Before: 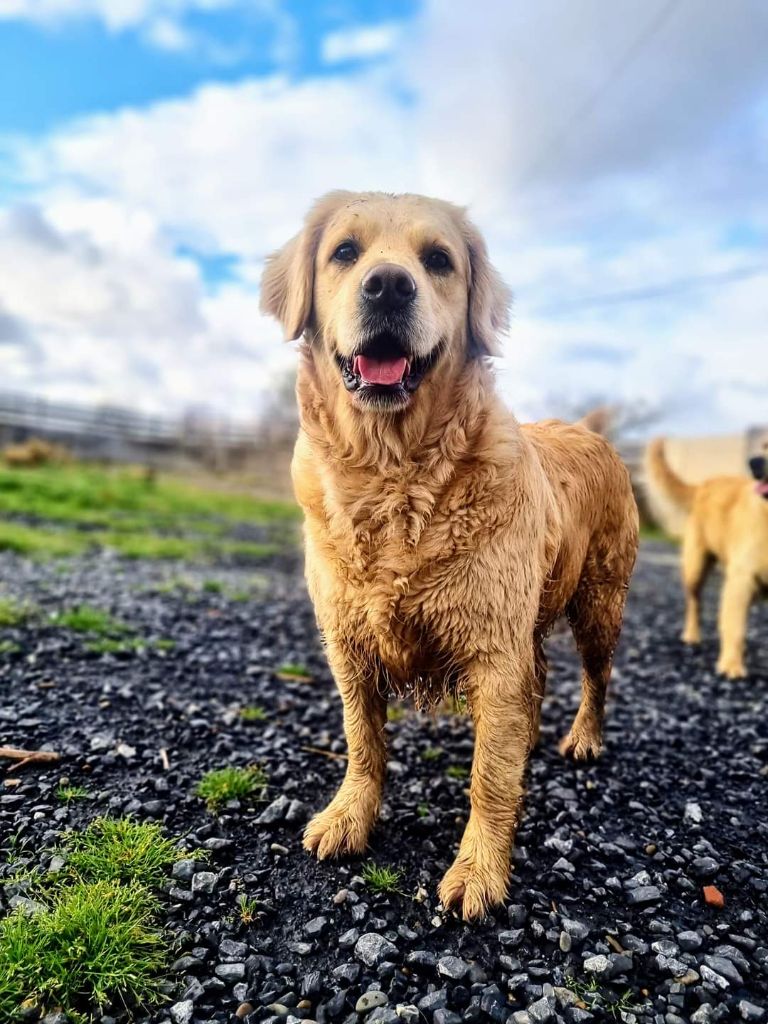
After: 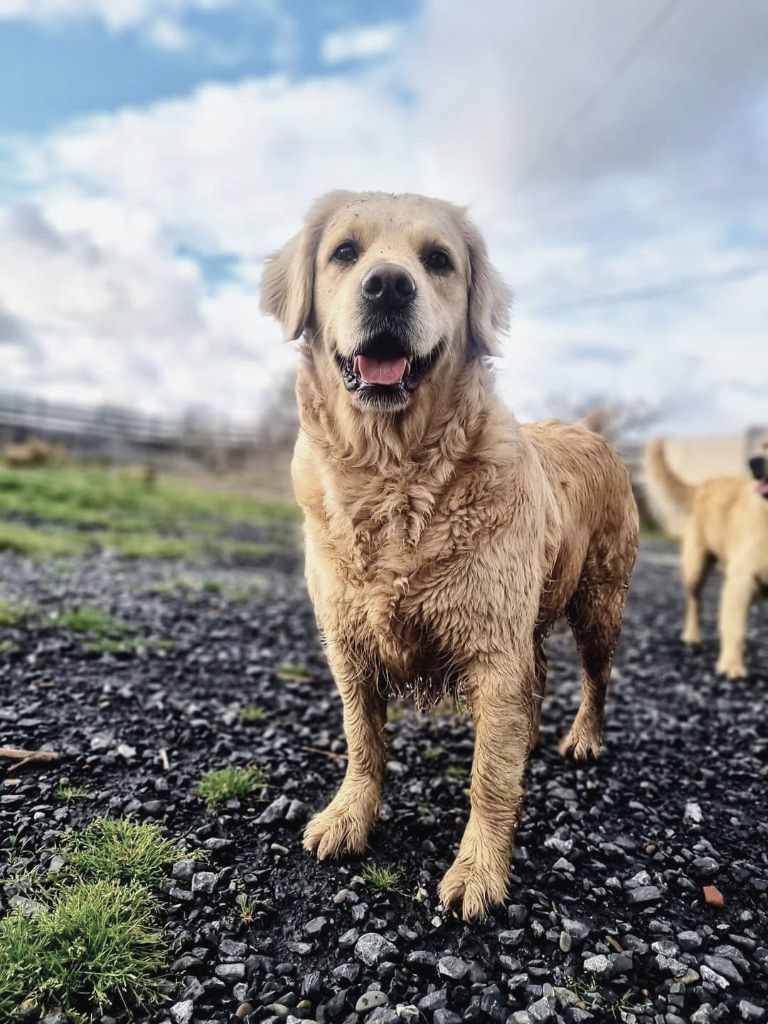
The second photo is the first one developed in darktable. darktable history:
exposure: compensate exposure bias true, compensate highlight preservation false
contrast brightness saturation: contrast -0.043, saturation -0.411
